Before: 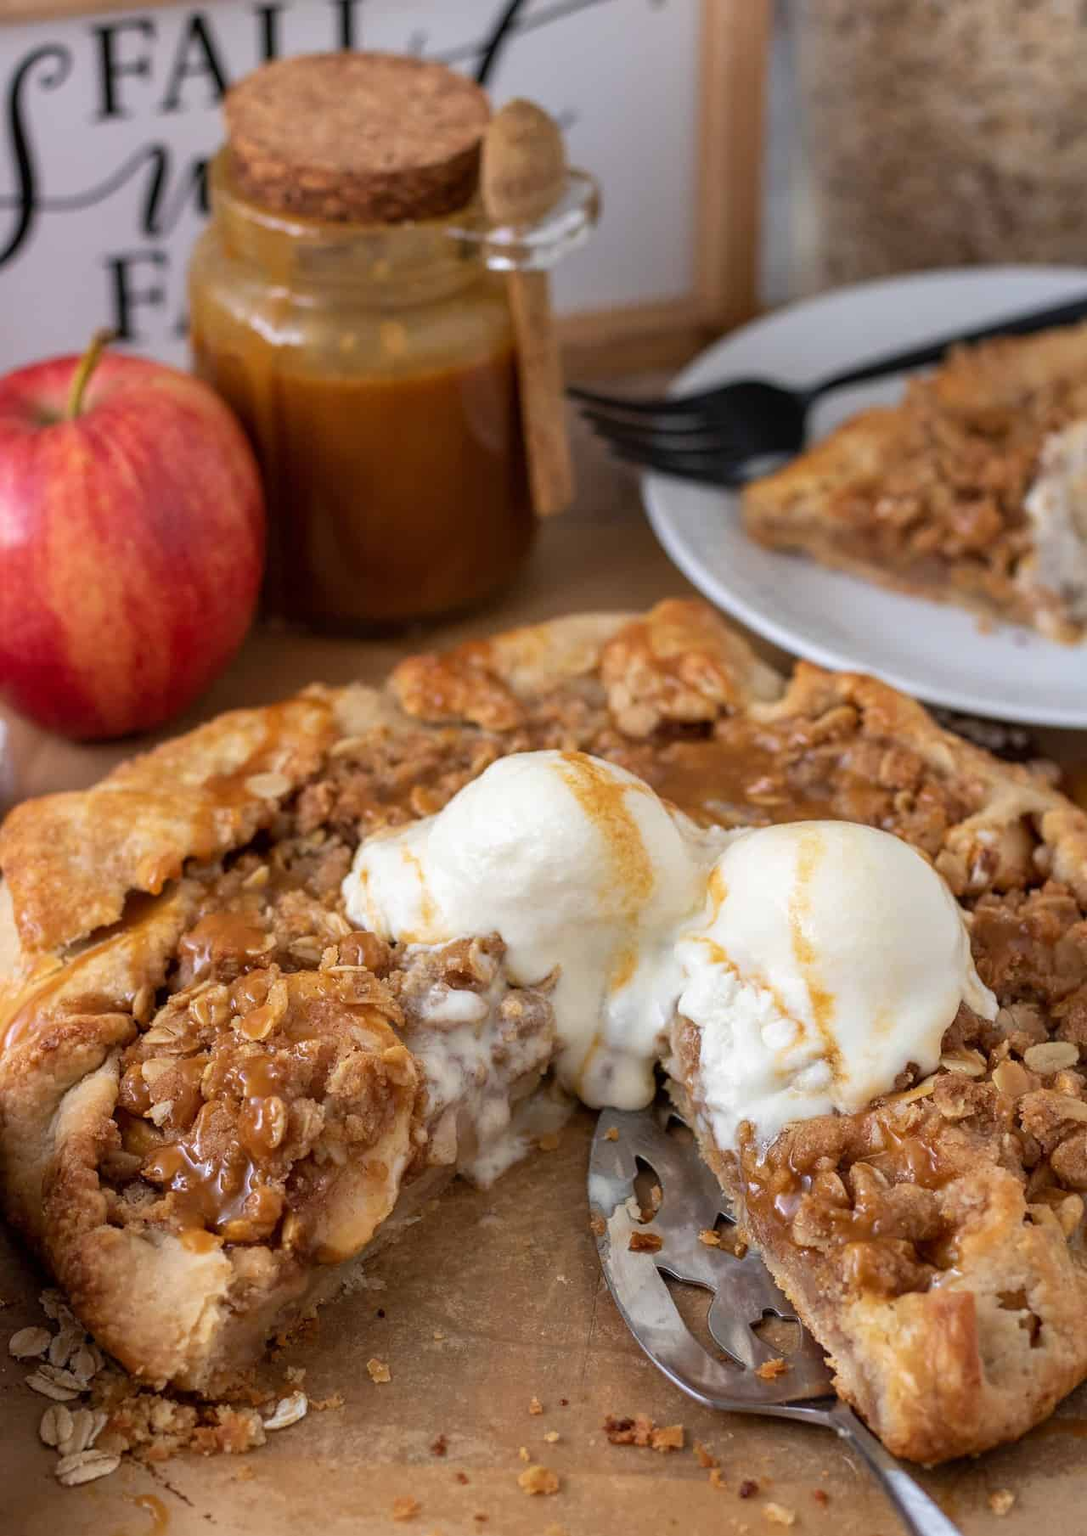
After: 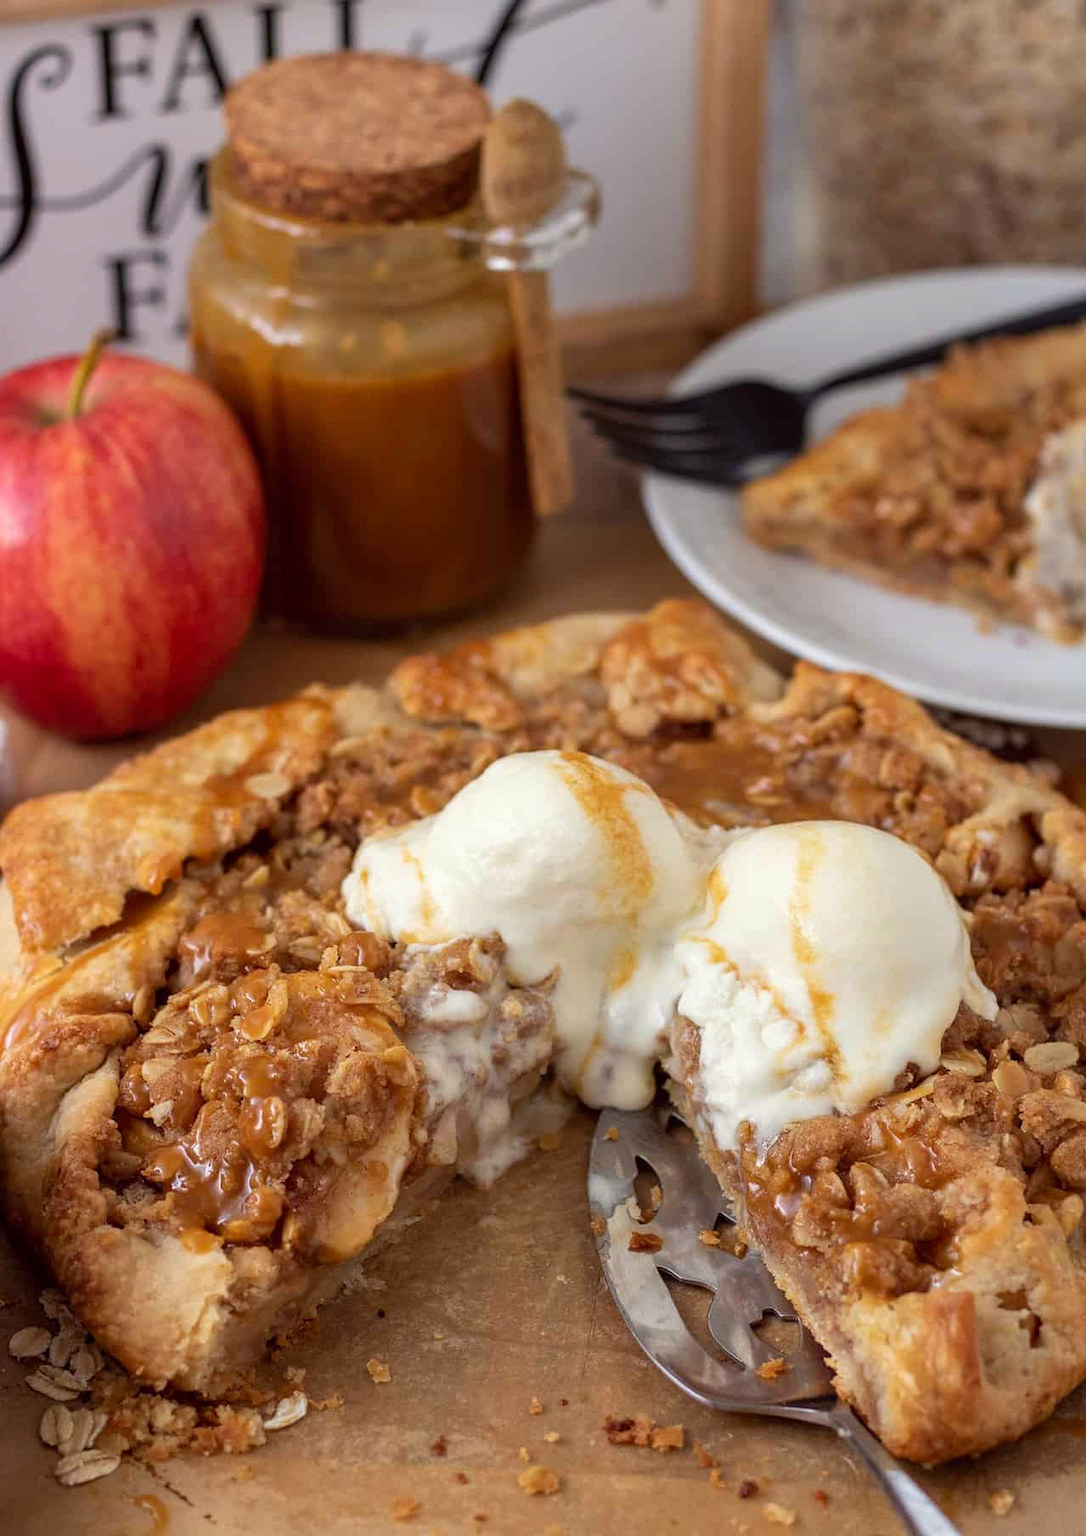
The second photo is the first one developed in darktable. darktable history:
color correction: highlights a* -0.977, highlights b* 4.54, shadows a* 3.66
